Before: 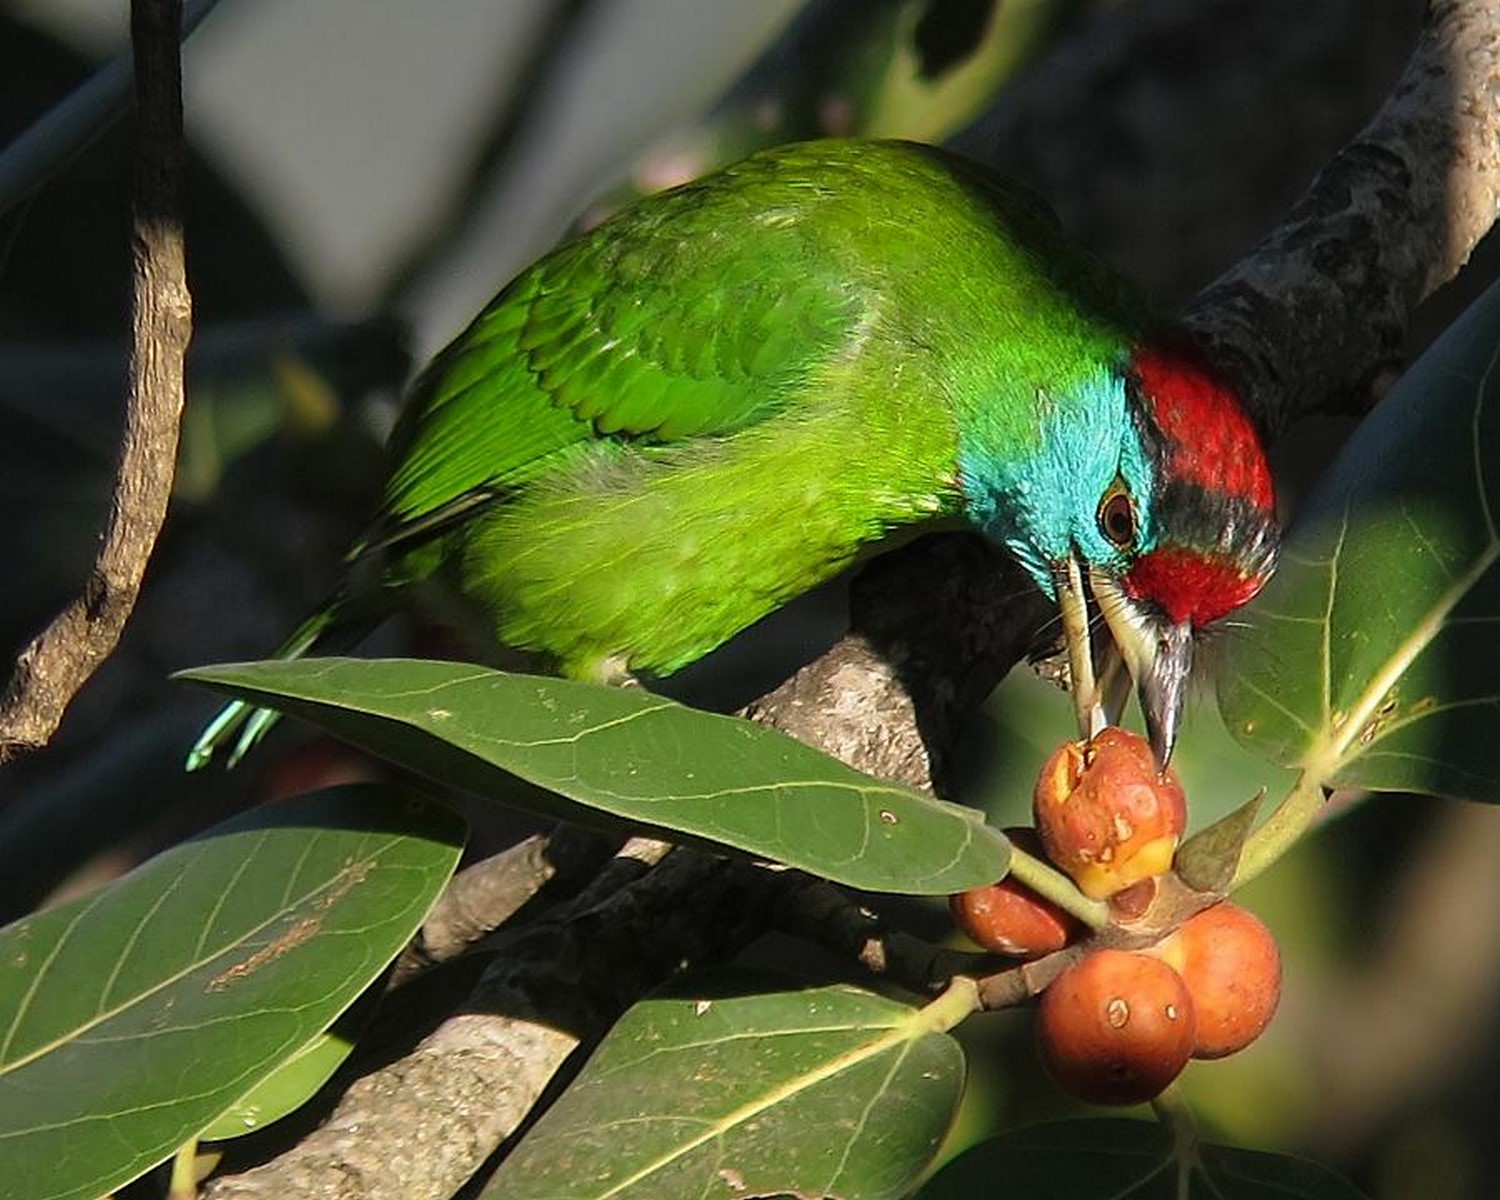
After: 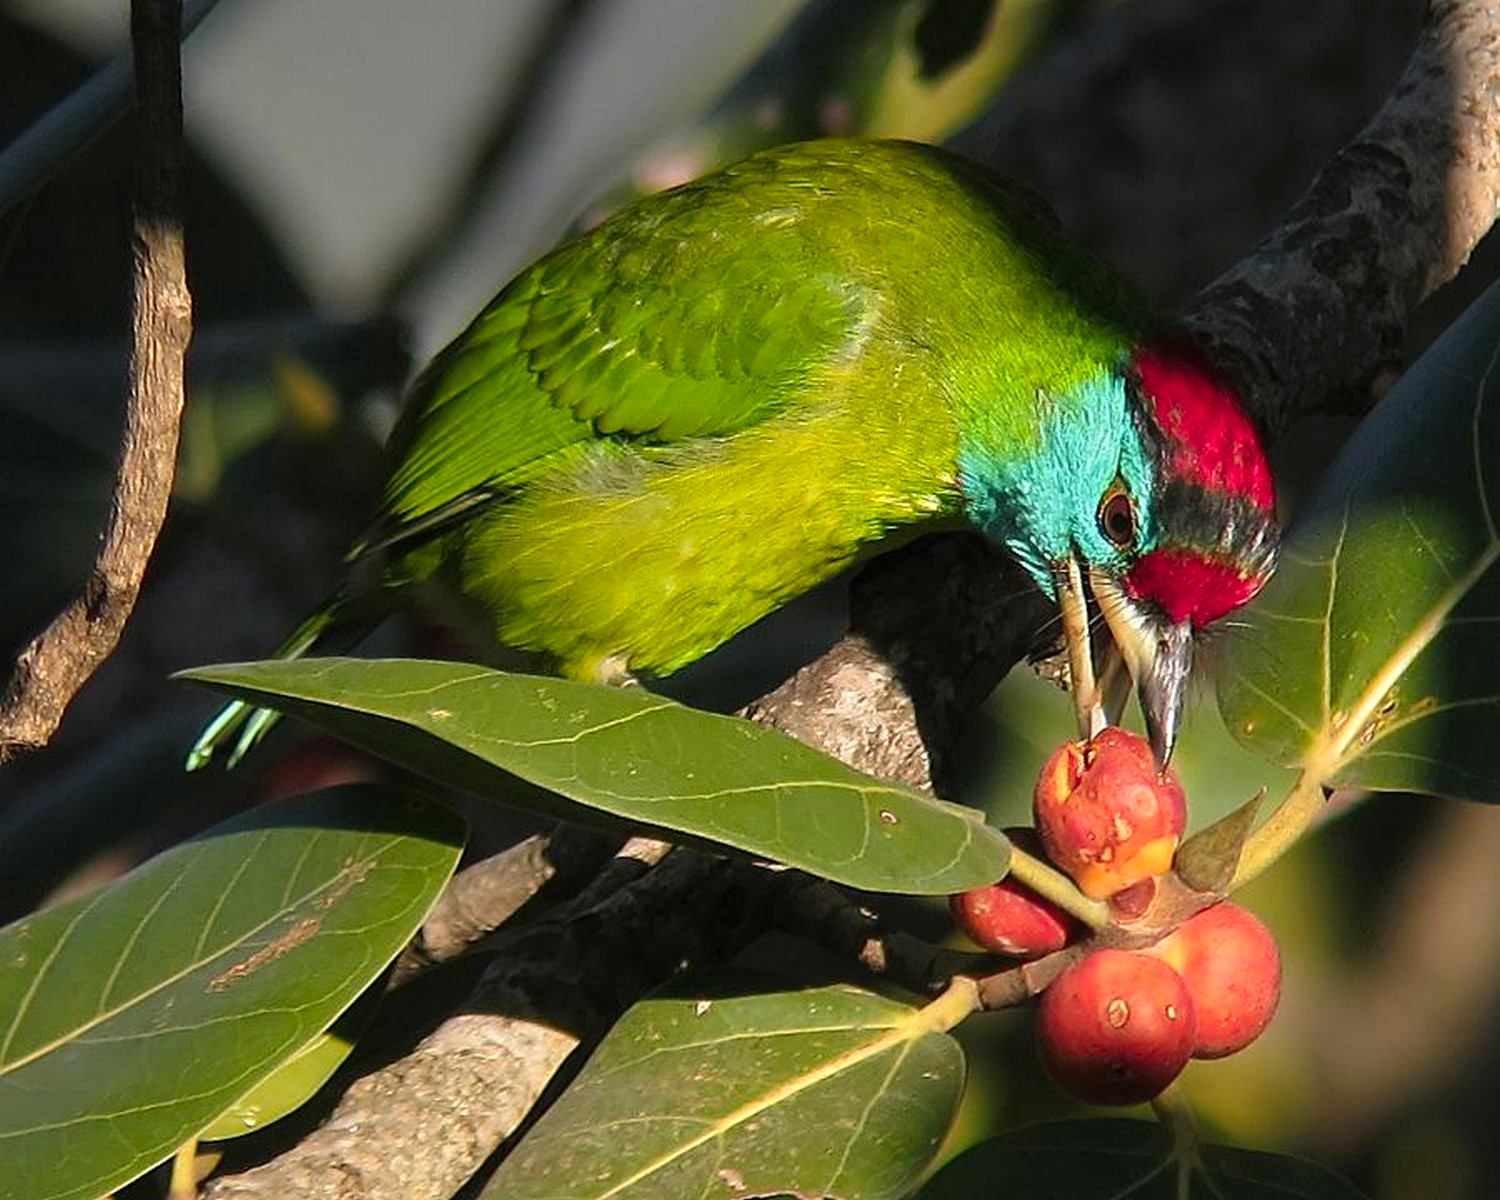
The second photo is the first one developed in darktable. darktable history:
exposure: exposure 0.078 EV, compensate highlight preservation false
color zones: curves: ch1 [(0.239, 0.552) (0.75, 0.5)]; ch2 [(0.25, 0.462) (0.749, 0.457)], mix 25.94%
